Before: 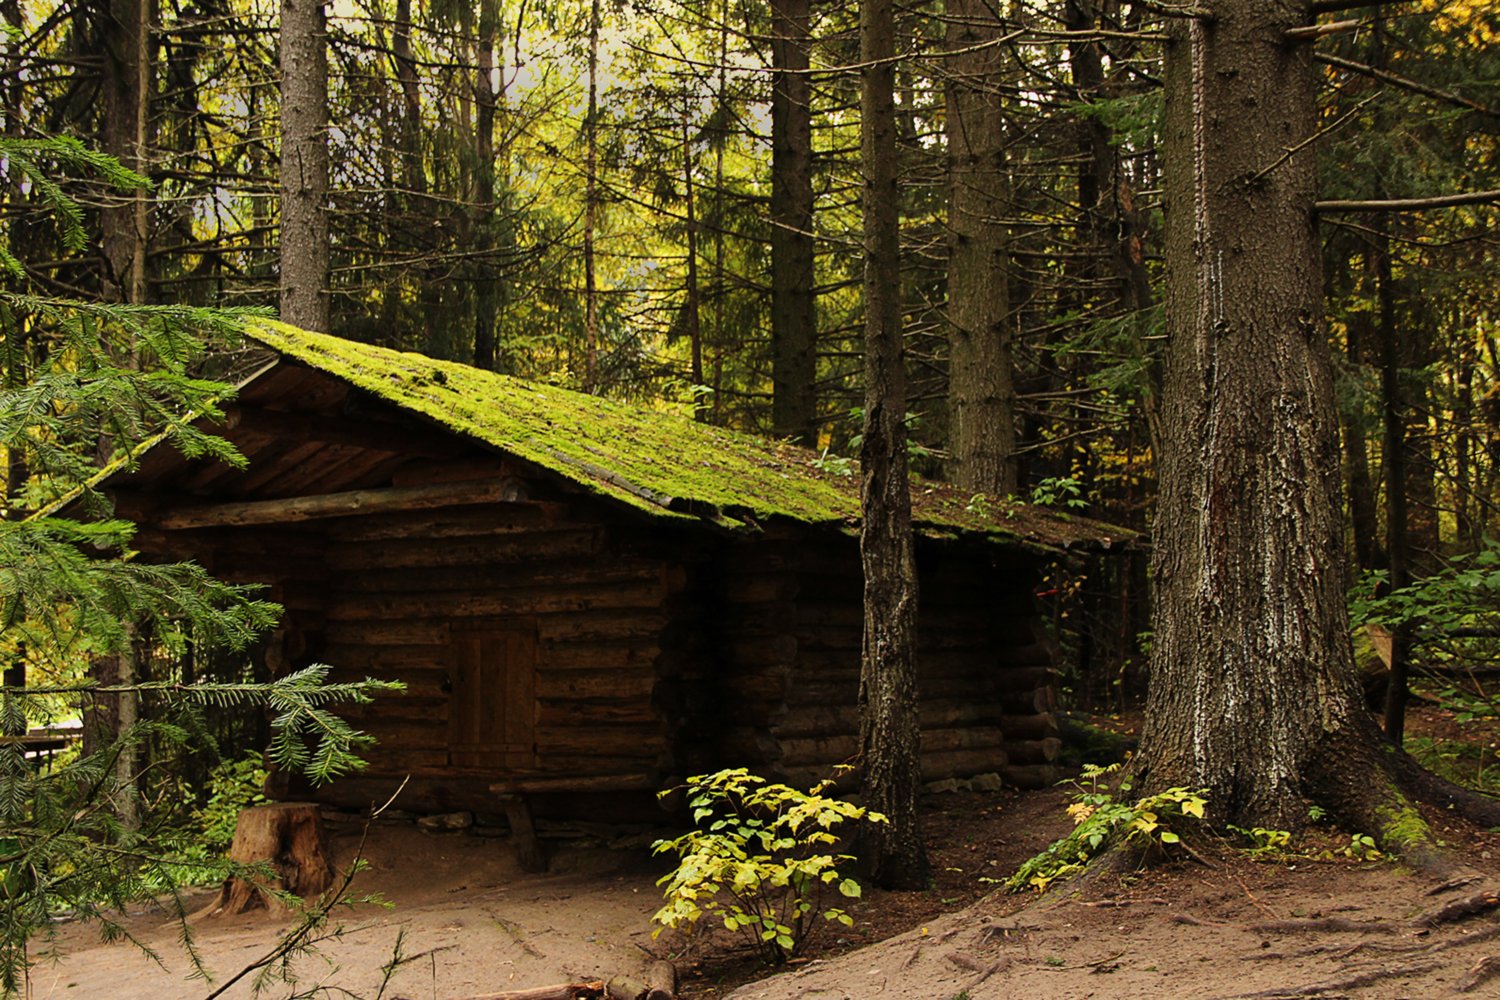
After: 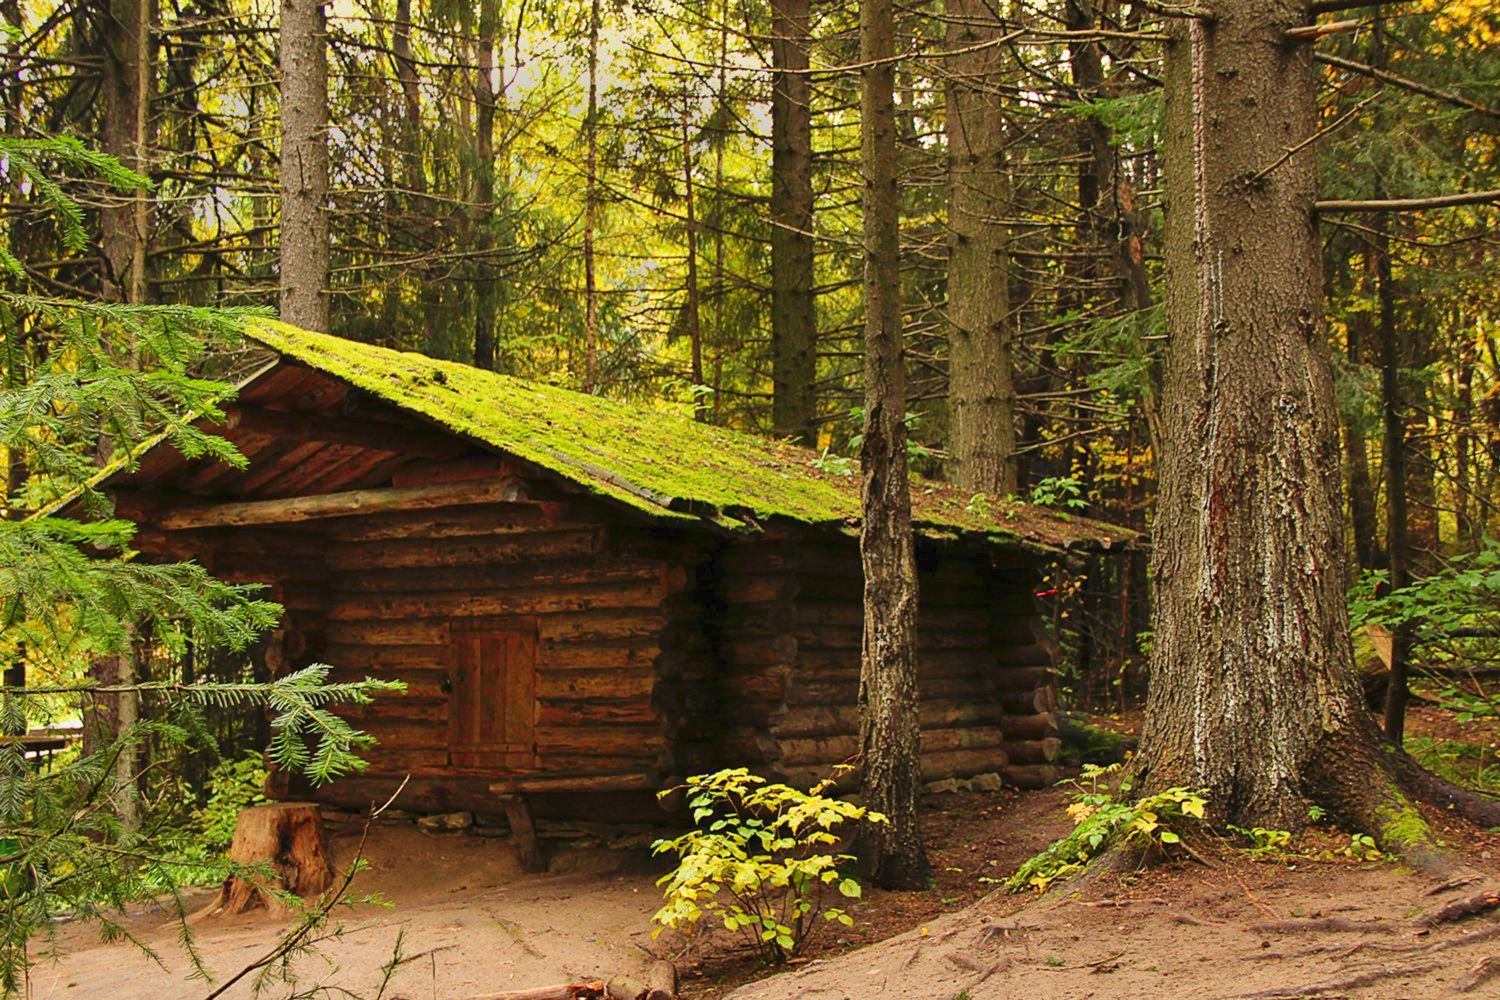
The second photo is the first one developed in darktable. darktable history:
levels: levels [0, 0.397, 0.955]
shadows and highlights: white point adjustment -3.64, highlights -63.34, highlights color adjustment 42%, soften with gaussian
